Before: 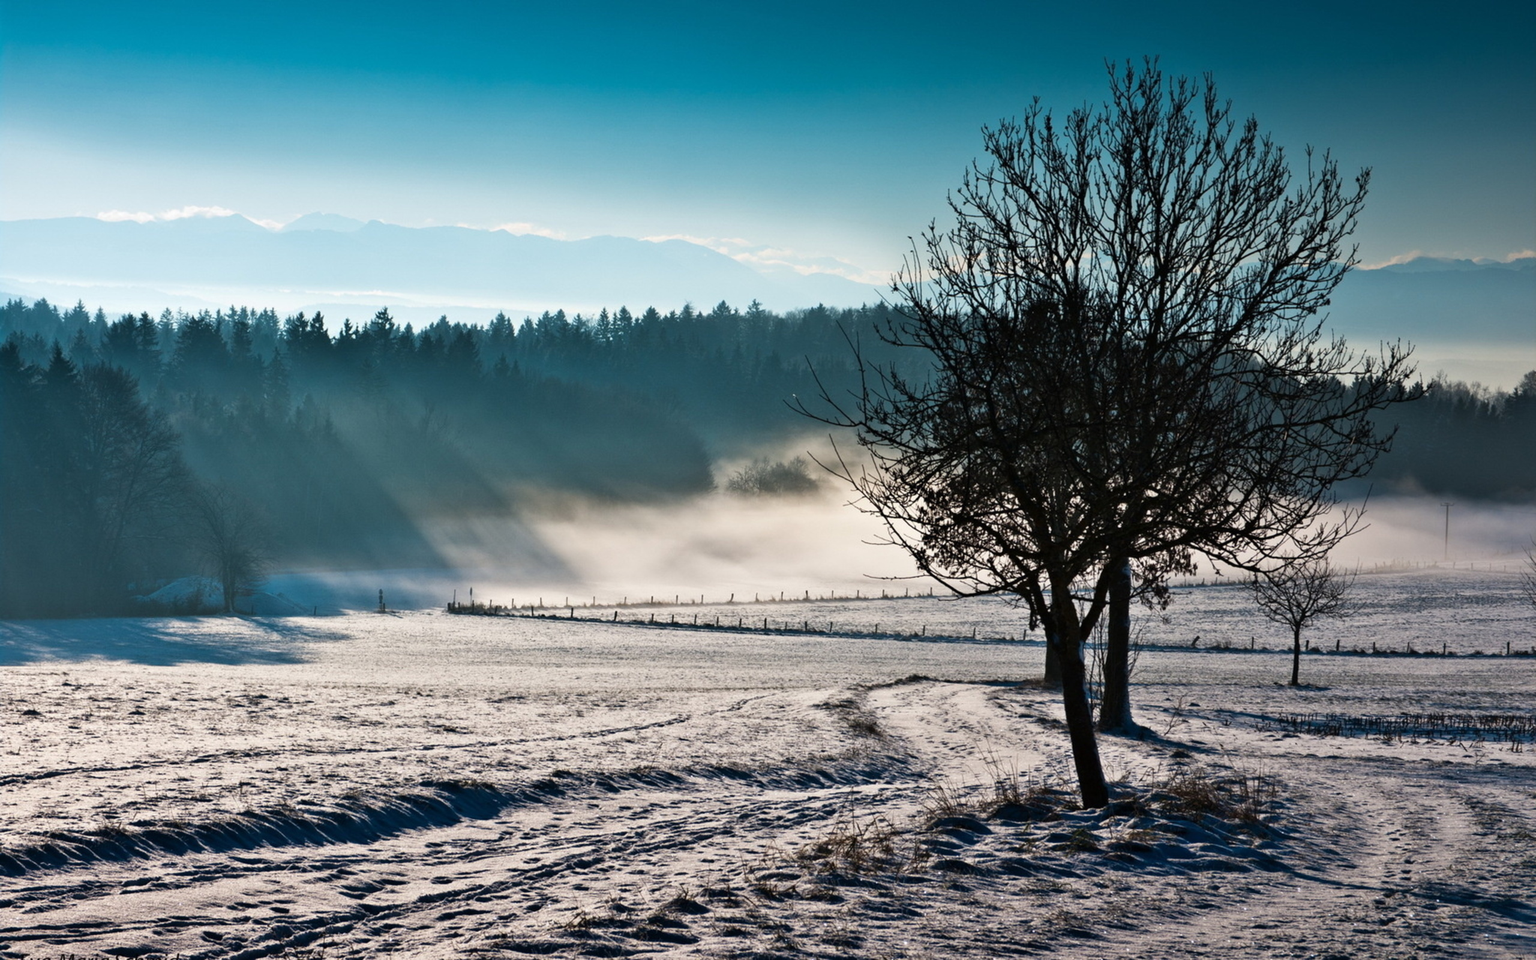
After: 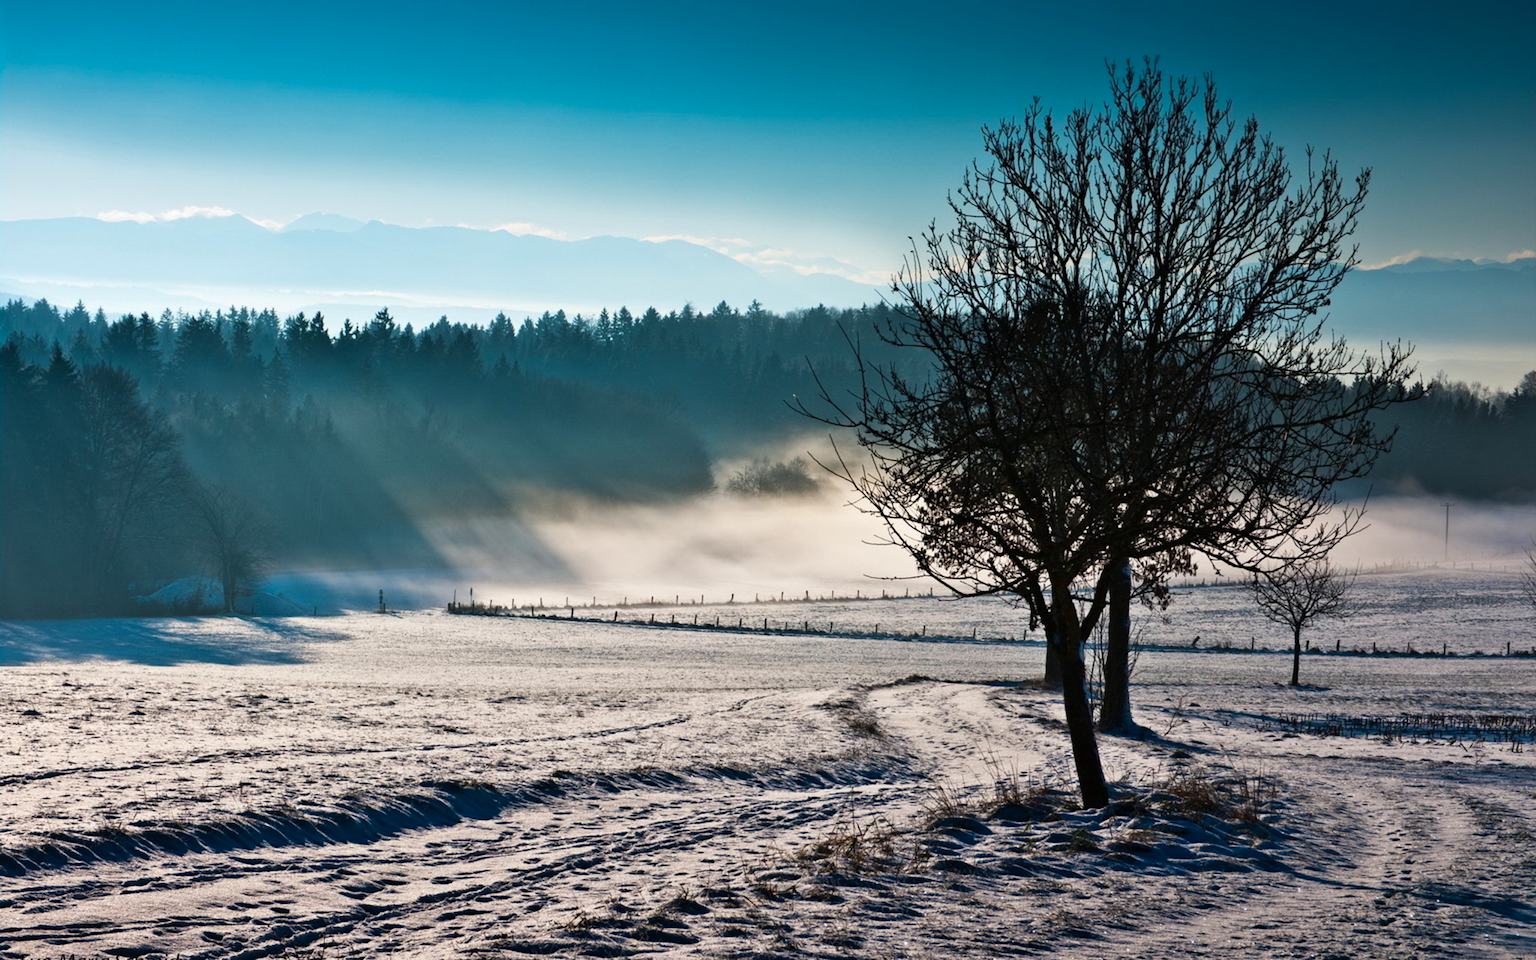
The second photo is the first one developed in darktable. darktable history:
contrast brightness saturation: contrast 0.037, saturation 0.153
